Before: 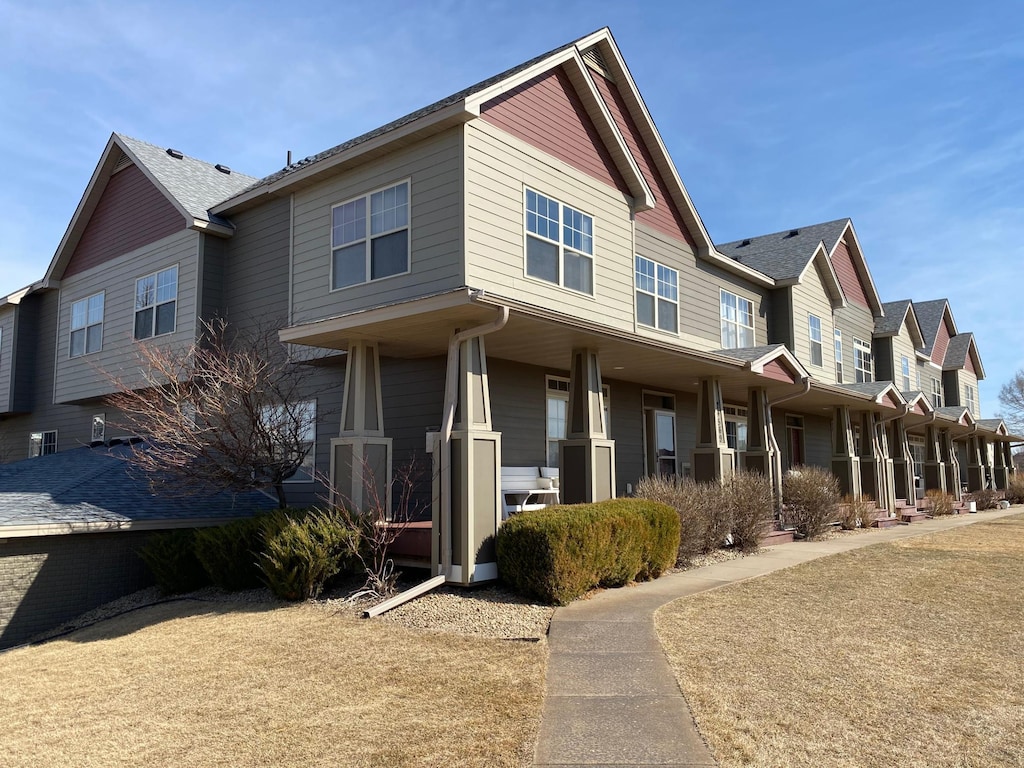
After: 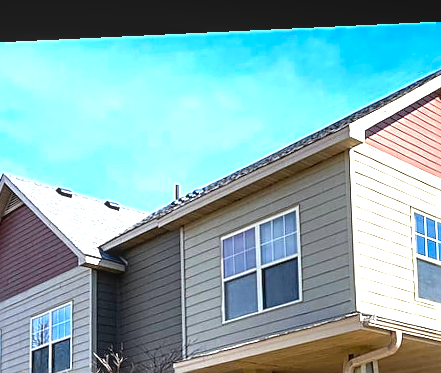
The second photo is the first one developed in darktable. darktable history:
white balance: red 0.986, blue 1.01
rotate and perspective: rotation -2.22°, lens shift (horizontal) -0.022, automatic cropping off
local contrast: on, module defaults
crop and rotate: left 10.817%, top 0.062%, right 47.194%, bottom 53.626%
exposure: exposure 1 EV, compensate highlight preservation false
vibrance: vibrance 100%
color balance: lift [0.991, 1, 1, 1], gamma [0.996, 1, 1, 1], input saturation 98.52%, contrast 20.34%, output saturation 103.72%
sharpen: amount 0.6
